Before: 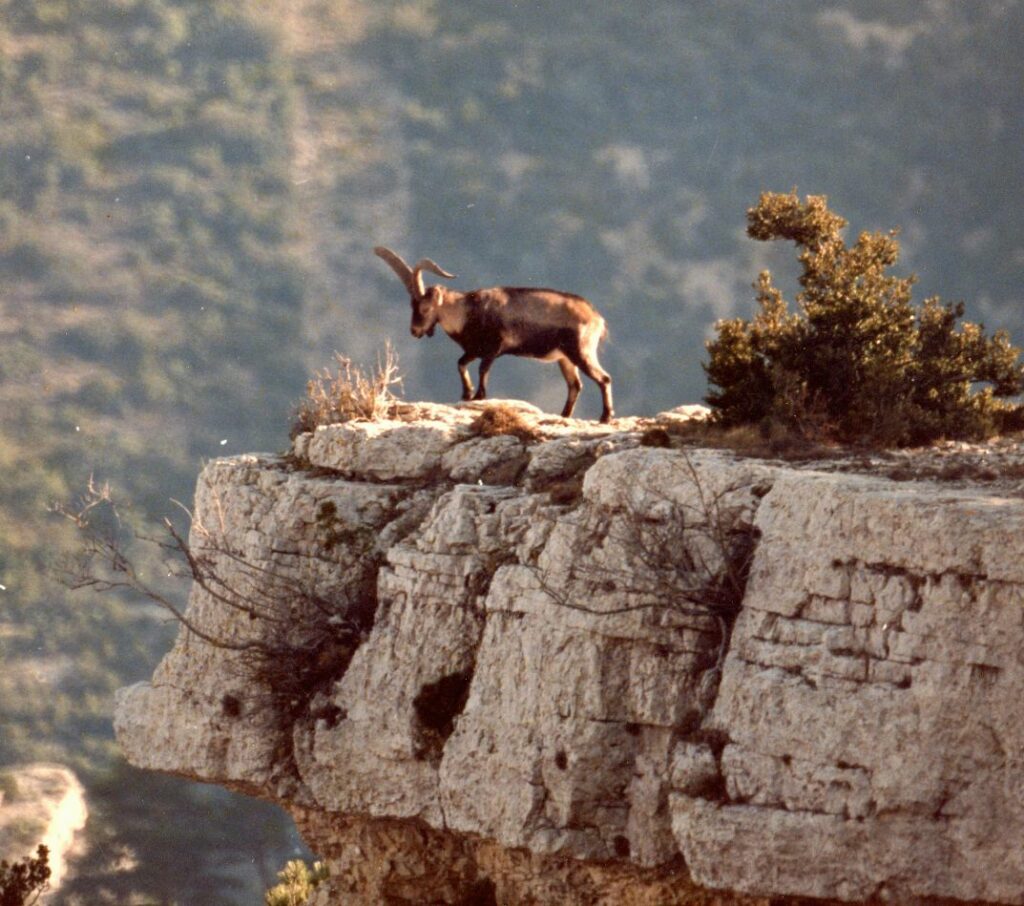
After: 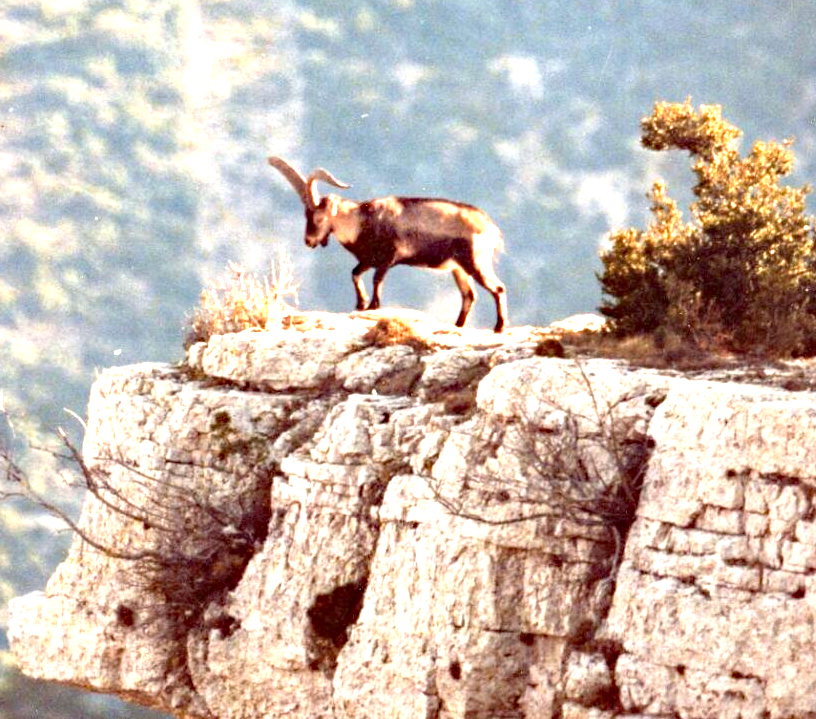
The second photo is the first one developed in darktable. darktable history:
haze removal: compatibility mode true, adaptive false
exposure: black level correction 0.001, exposure 1.83 EV, compensate highlight preservation false
crop and rotate: left 10.372%, top 10.028%, right 9.899%, bottom 10.573%
